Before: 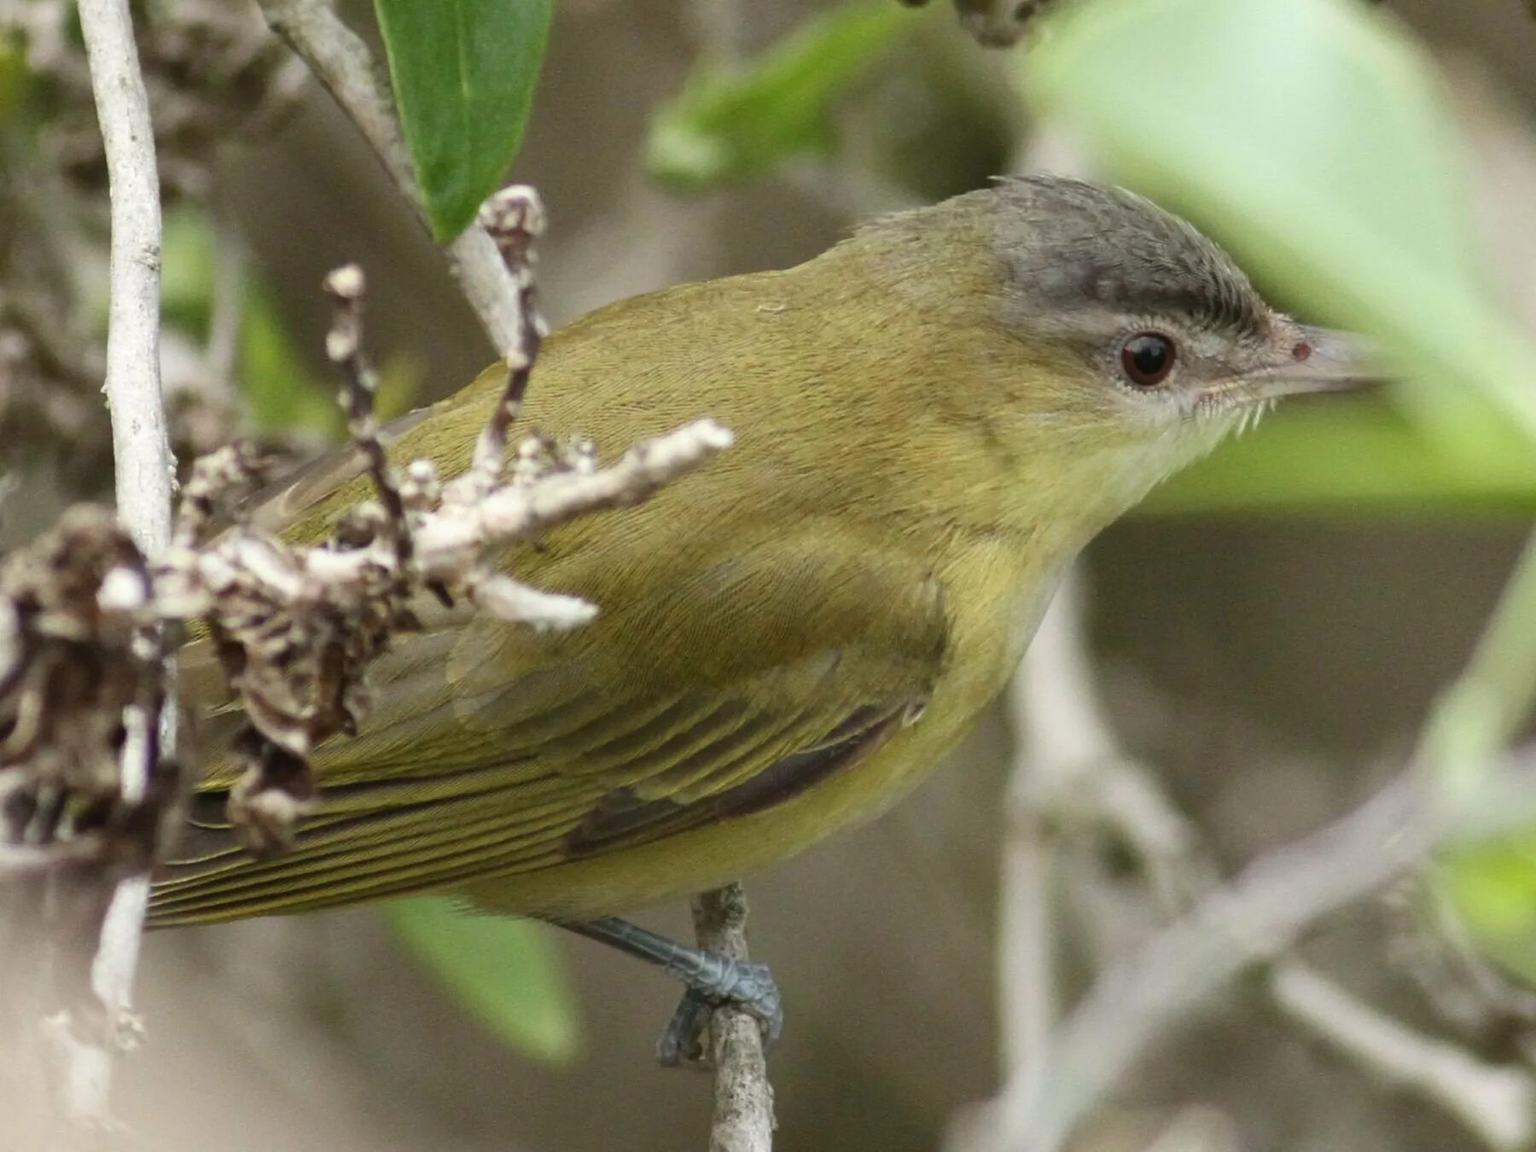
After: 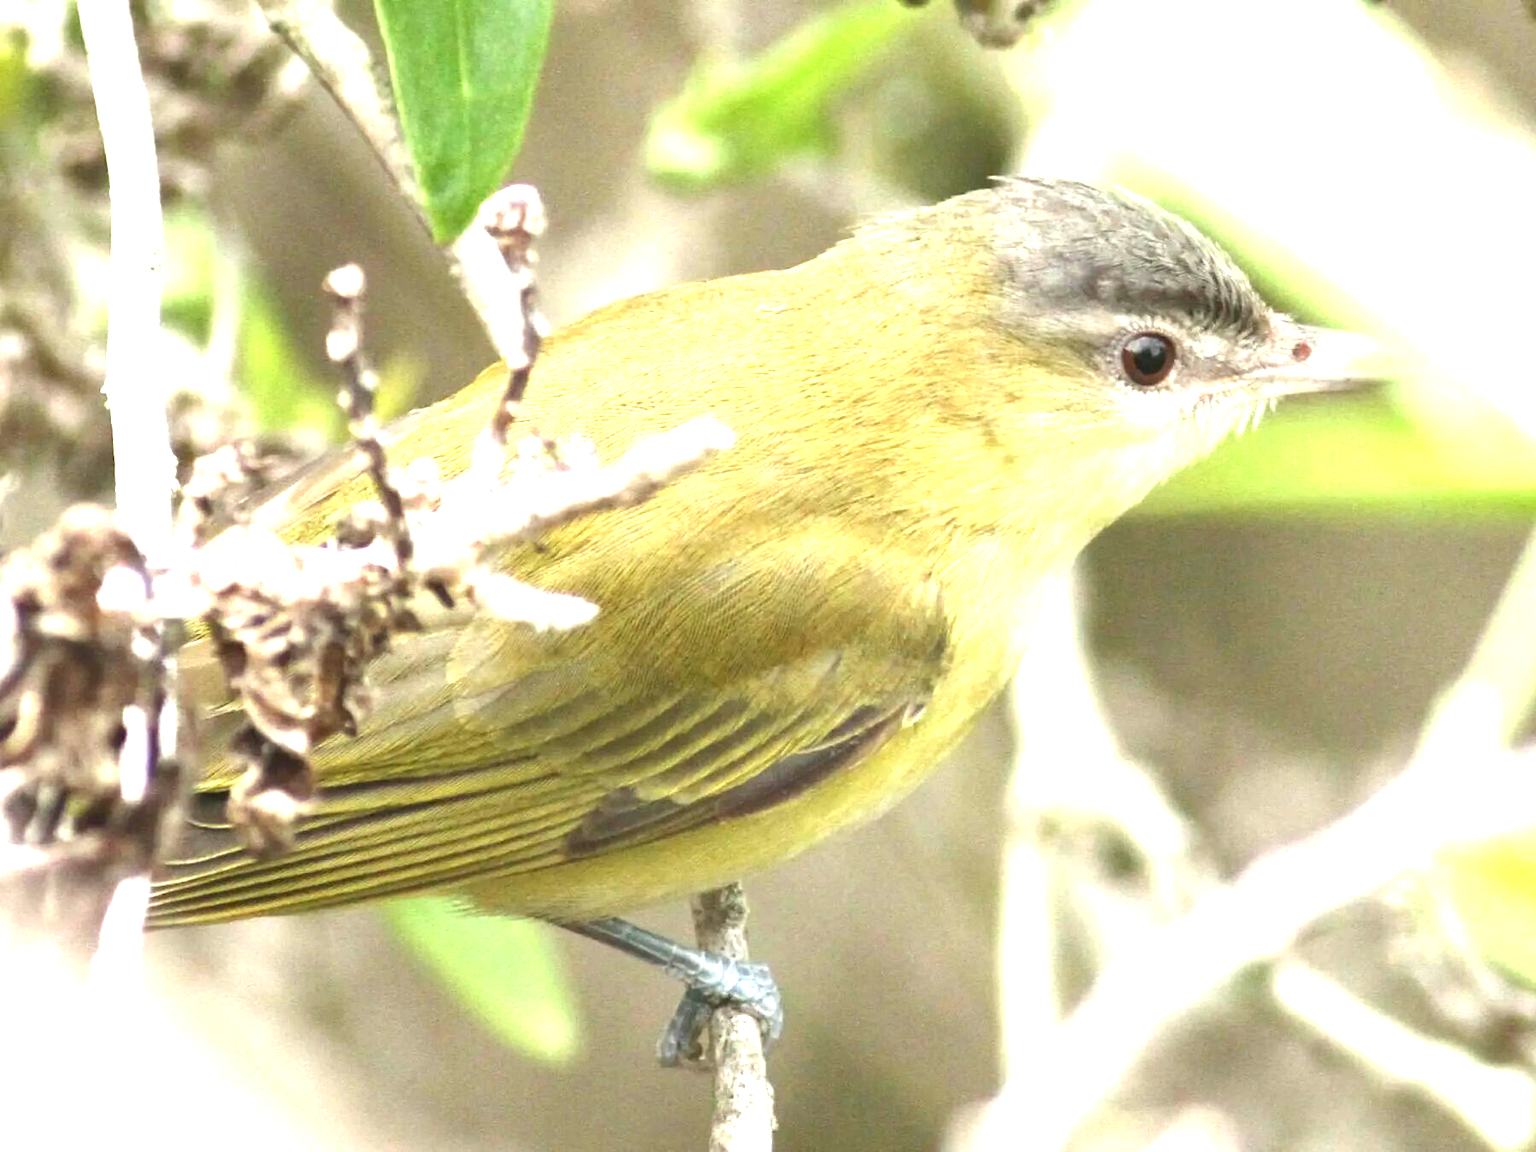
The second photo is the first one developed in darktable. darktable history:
exposure: black level correction 0, exposure 1.993 EV, compensate highlight preservation false
